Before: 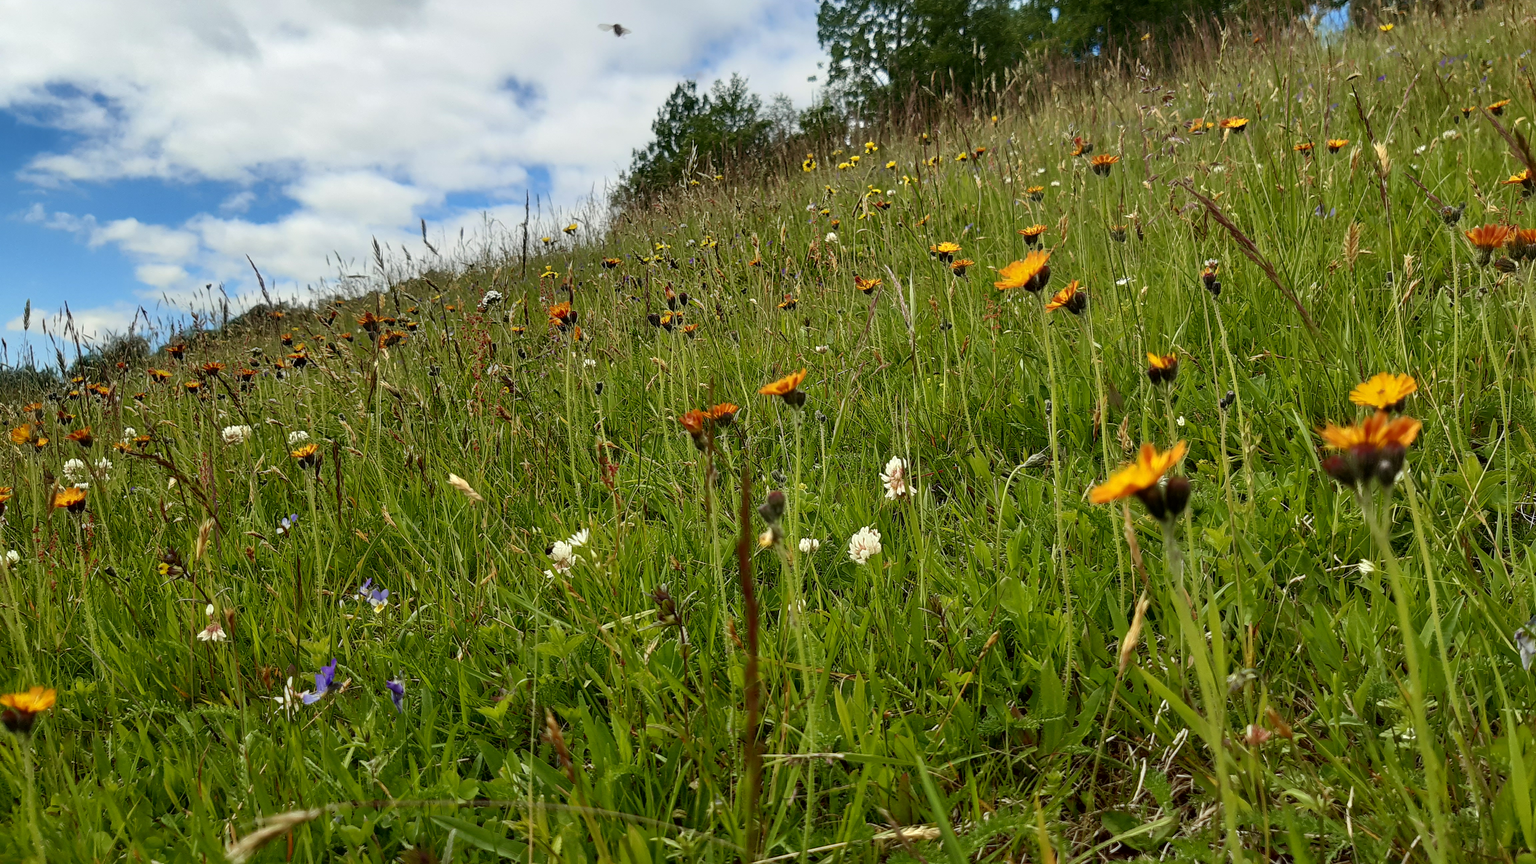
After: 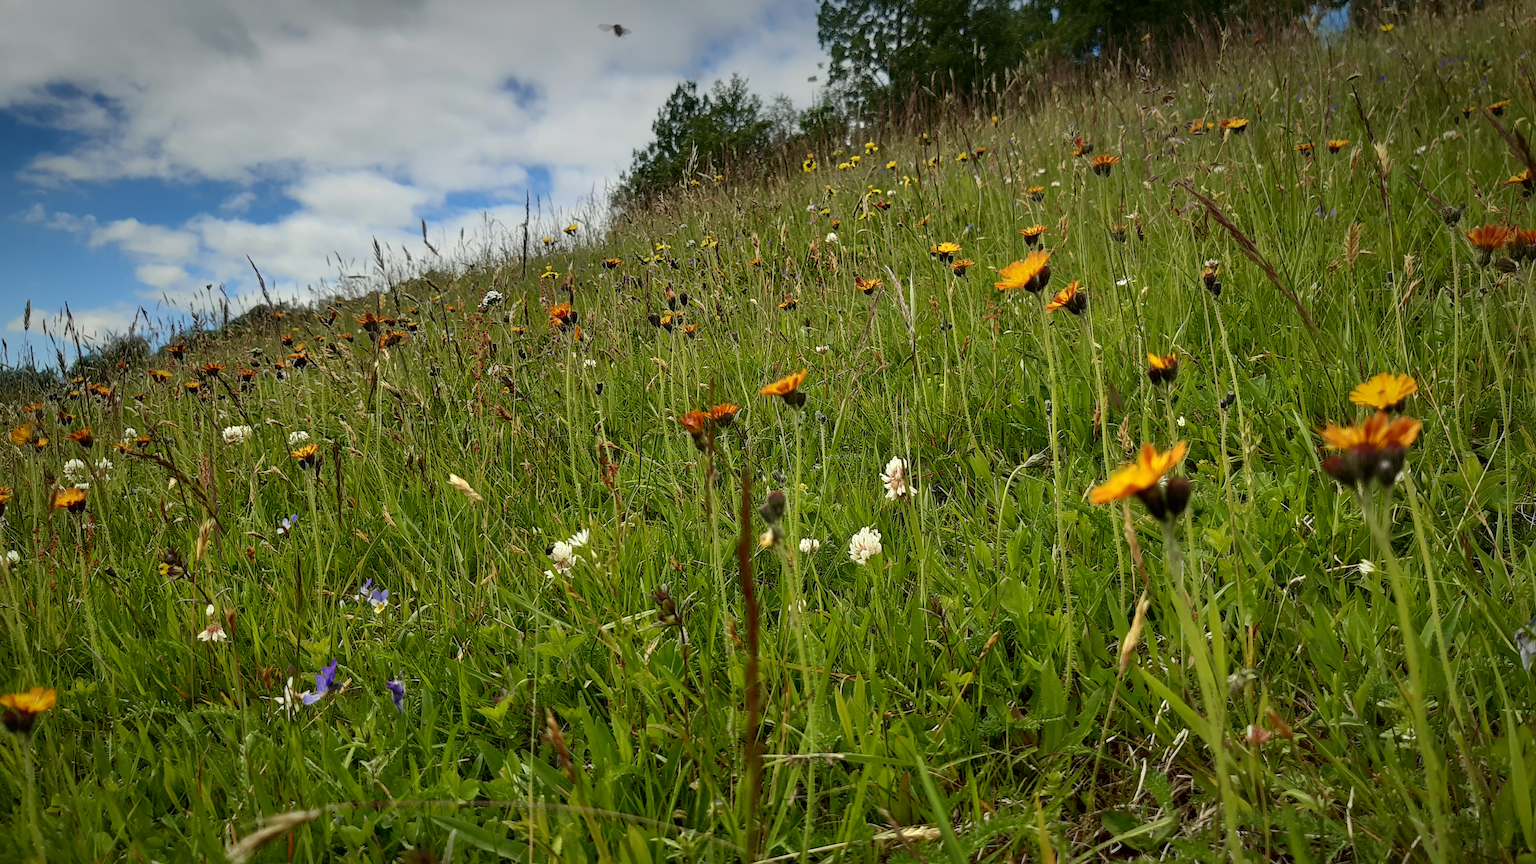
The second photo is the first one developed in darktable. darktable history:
vignetting: fall-off start 67.38%, fall-off radius 67.4%, brightness -0.598, saturation 0.003, center (-0.029, 0.232), automatic ratio true
